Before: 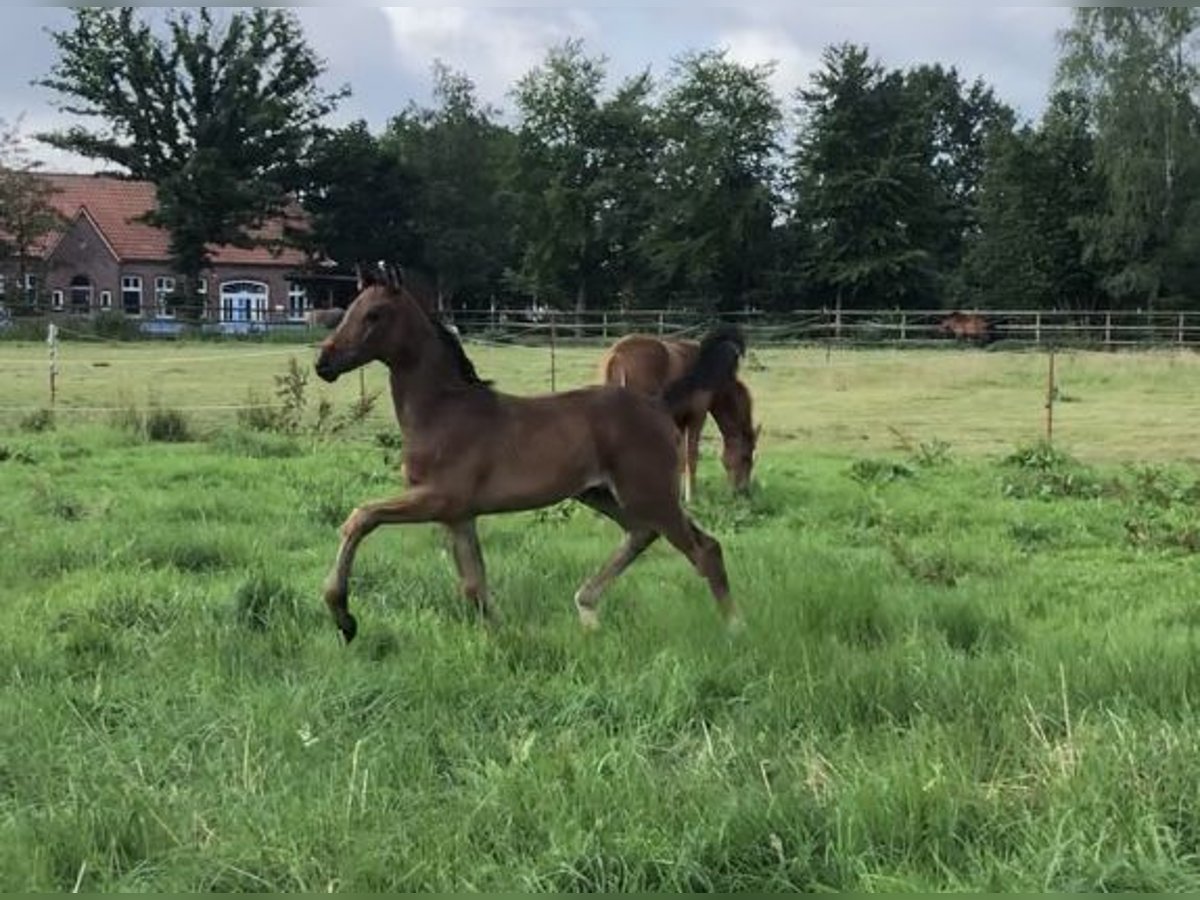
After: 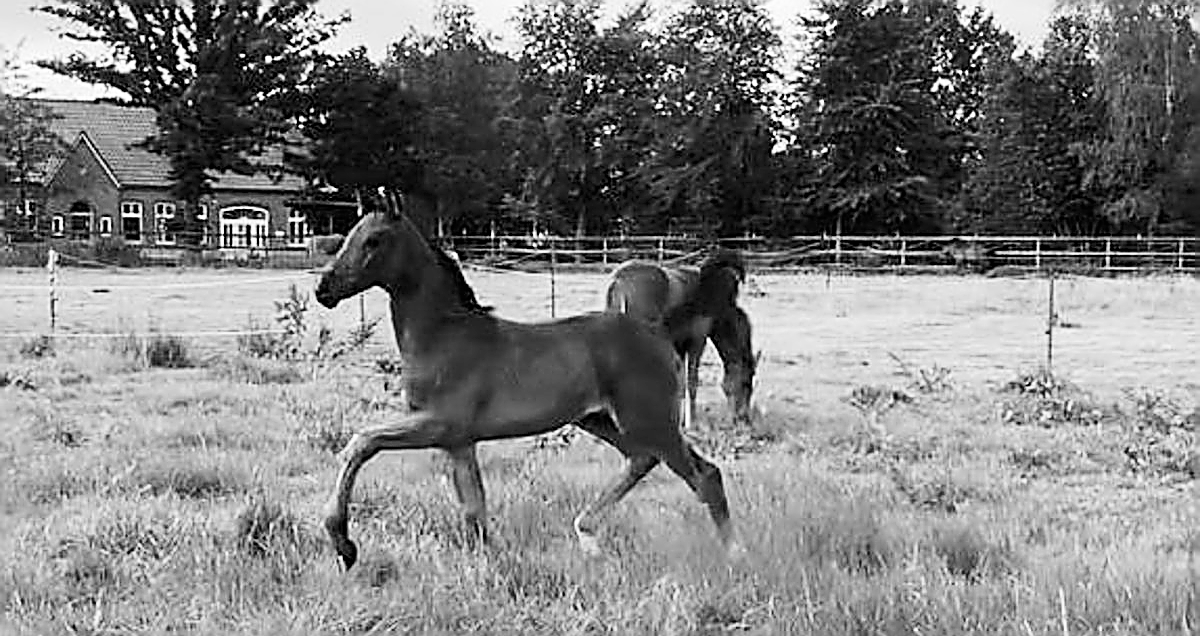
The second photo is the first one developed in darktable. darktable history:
crop and rotate: top 8.293%, bottom 20.996%
monochrome: a 1.94, b -0.638
base curve: curves: ch0 [(0, 0) (0.005, 0.002) (0.15, 0.3) (0.4, 0.7) (0.75, 0.95) (1, 1)], preserve colors none
sharpen: amount 2
